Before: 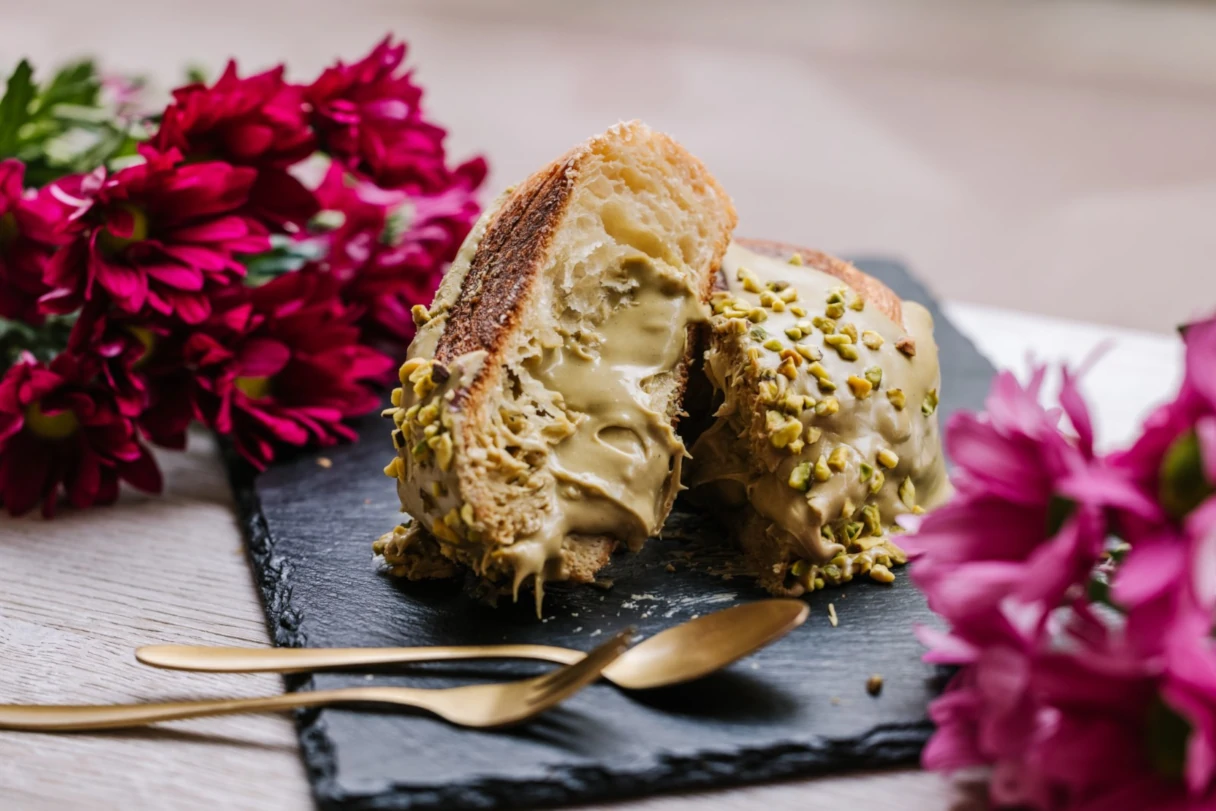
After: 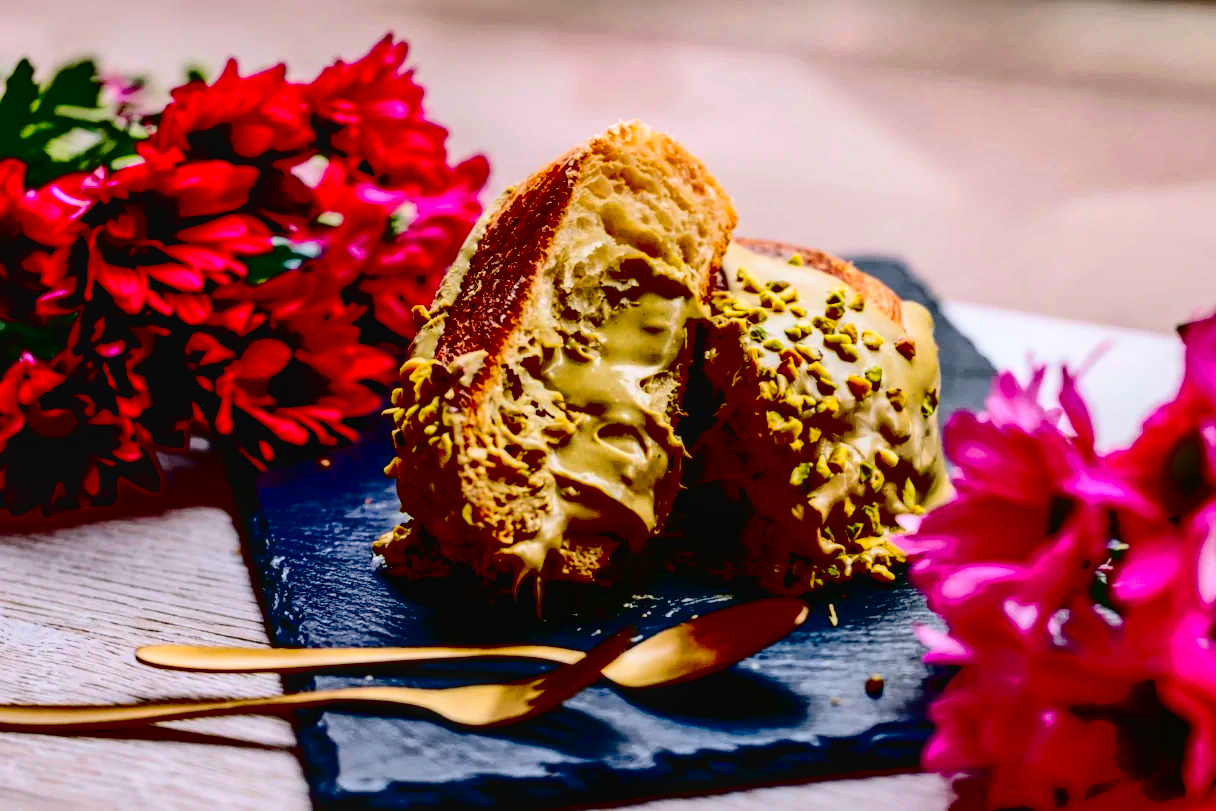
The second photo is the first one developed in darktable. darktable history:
contrast brightness saturation: contrast 0.77, brightness -1, saturation 1
shadows and highlights: on, module defaults
local contrast: on, module defaults
